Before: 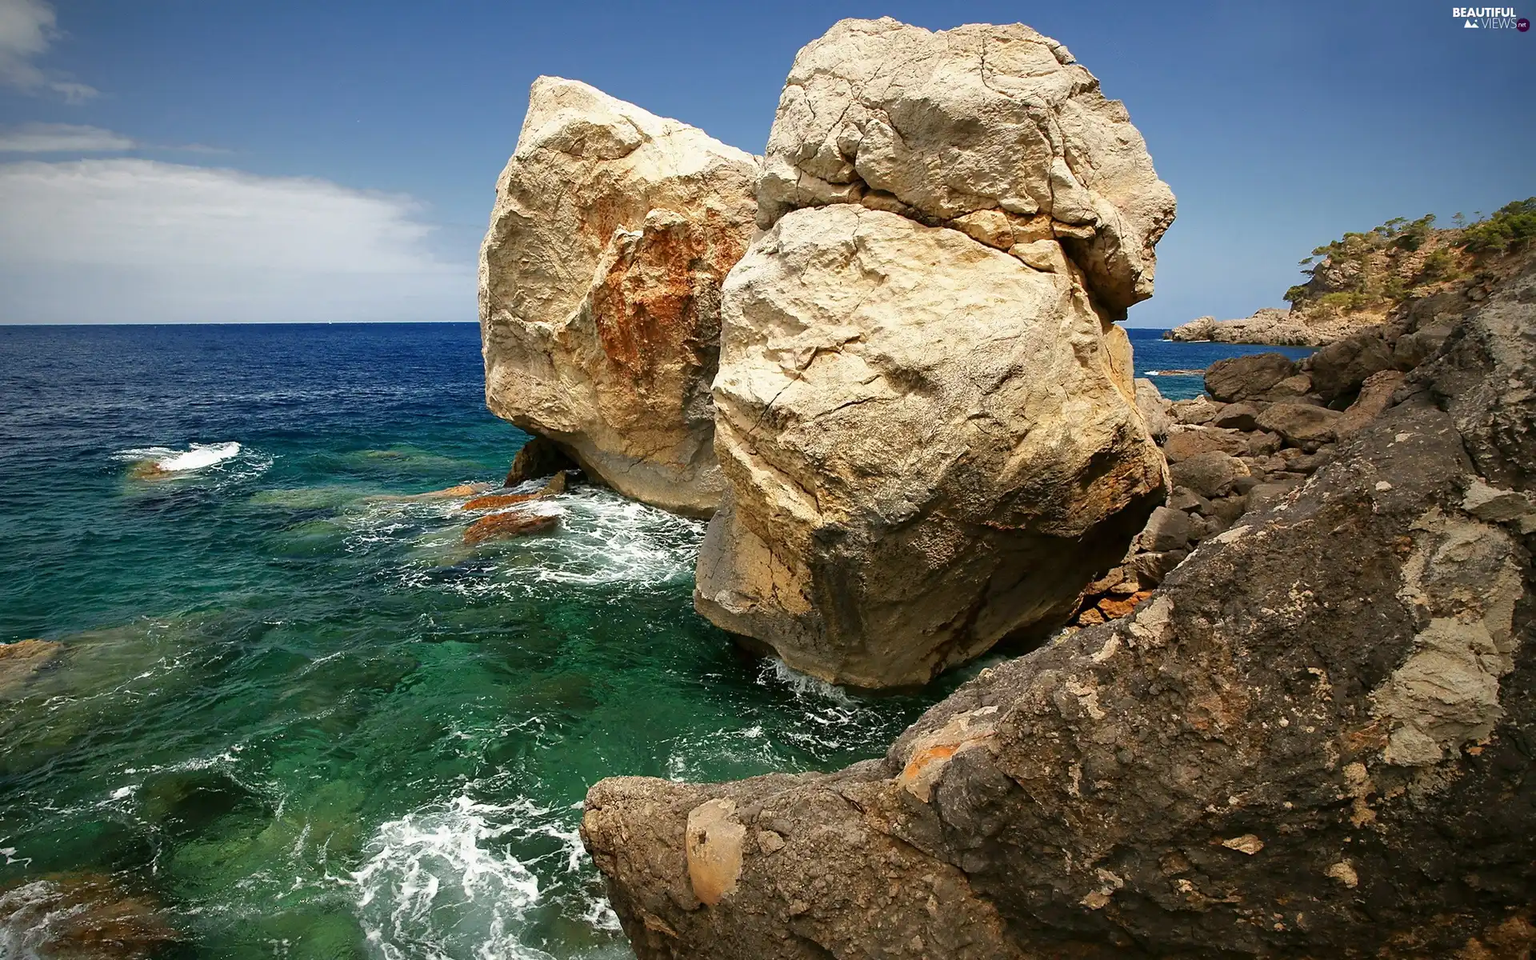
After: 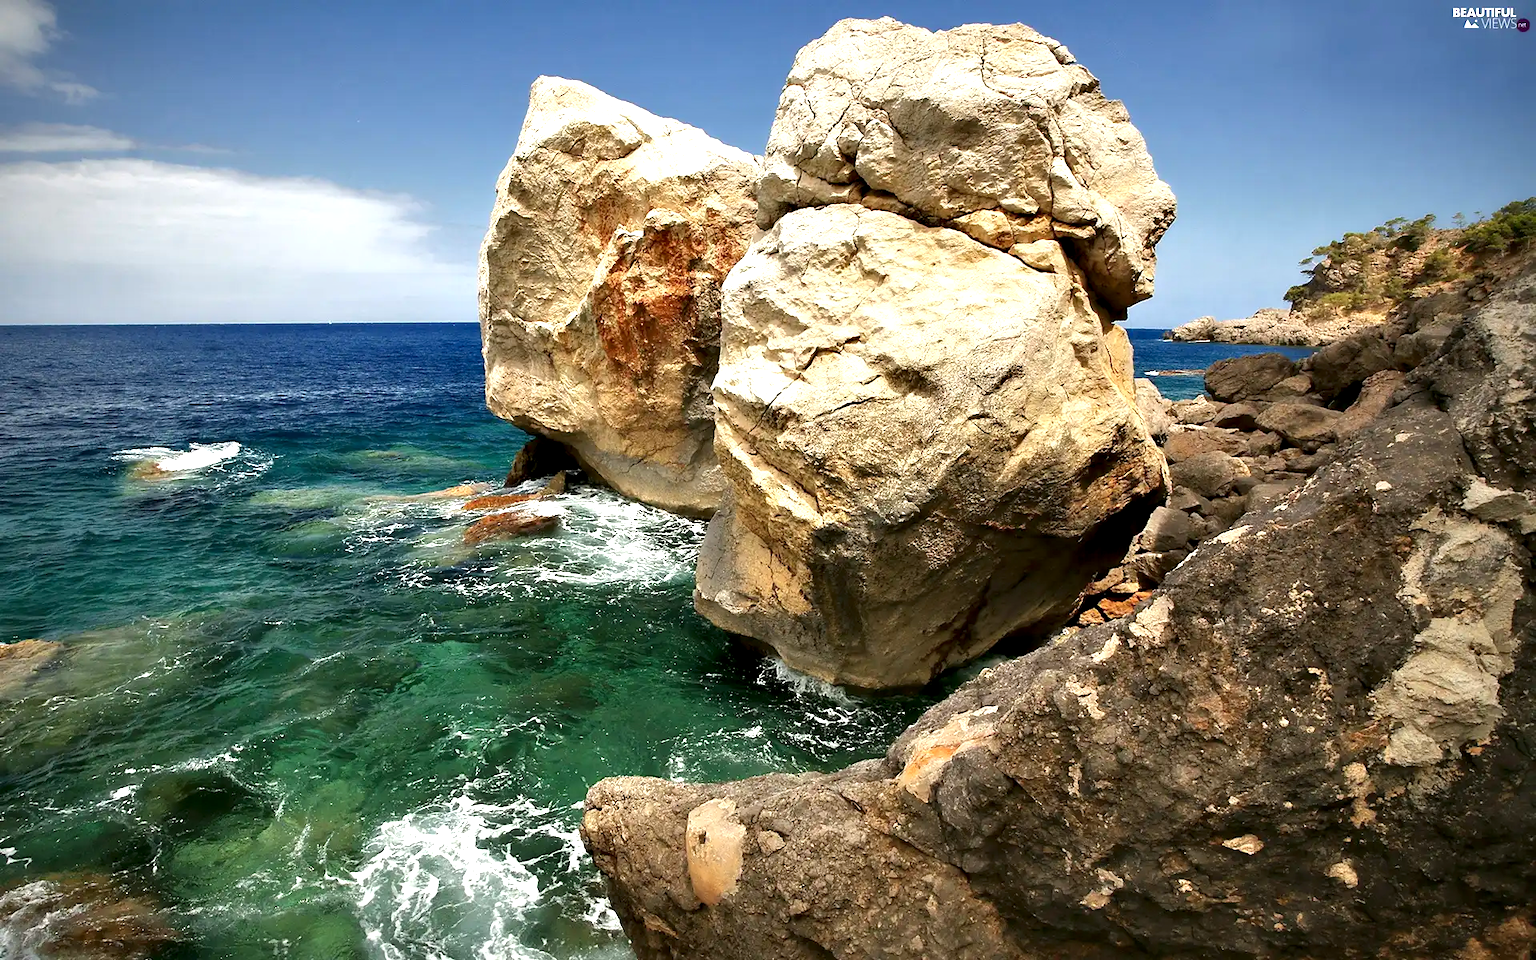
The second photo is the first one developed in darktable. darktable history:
contrast equalizer: y [[0.514, 0.573, 0.581, 0.508, 0.5, 0.5], [0.5 ×6], [0.5 ×6], [0 ×6], [0 ×6]]
exposure: black level correction 0, exposure 0.499 EV, compensate highlight preservation false
